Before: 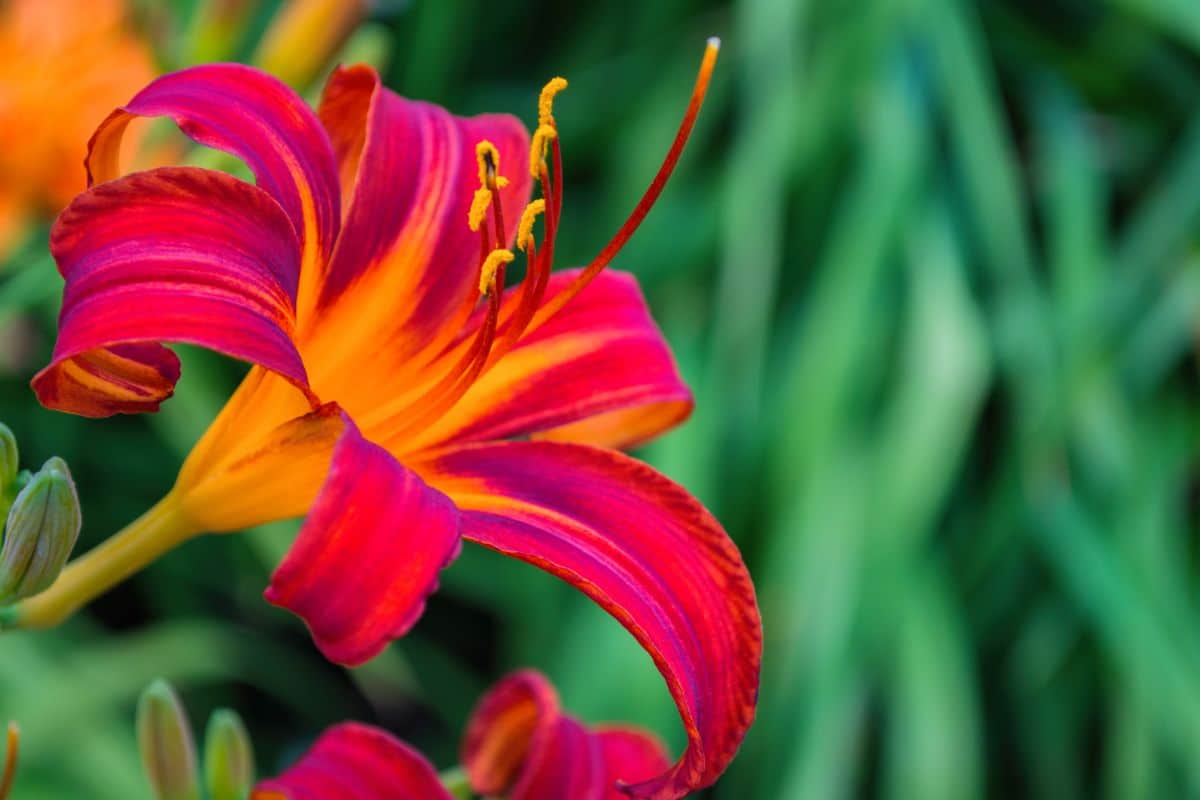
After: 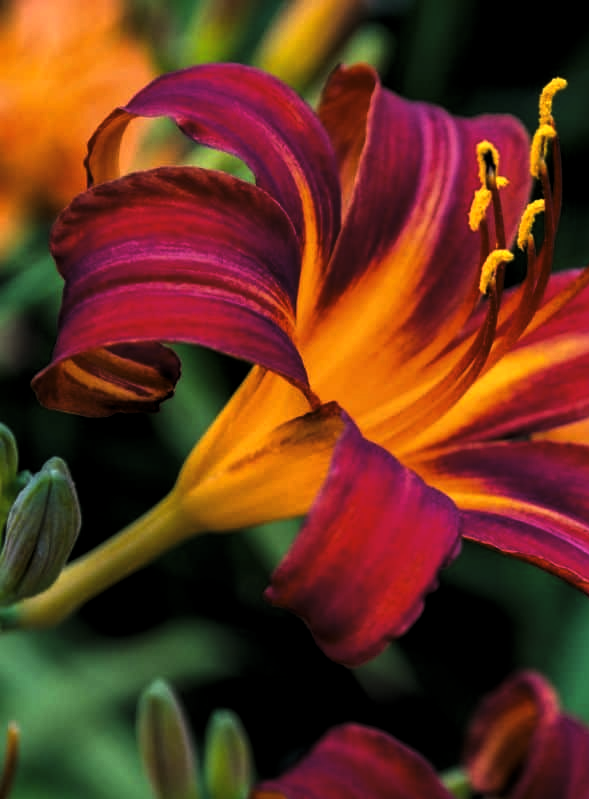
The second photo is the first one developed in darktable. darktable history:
white balance: emerald 1
levels: mode automatic, black 8.58%, gray 59.42%, levels [0, 0.445, 1]
crop and rotate: left 0%, top 0%, right 50.845%
